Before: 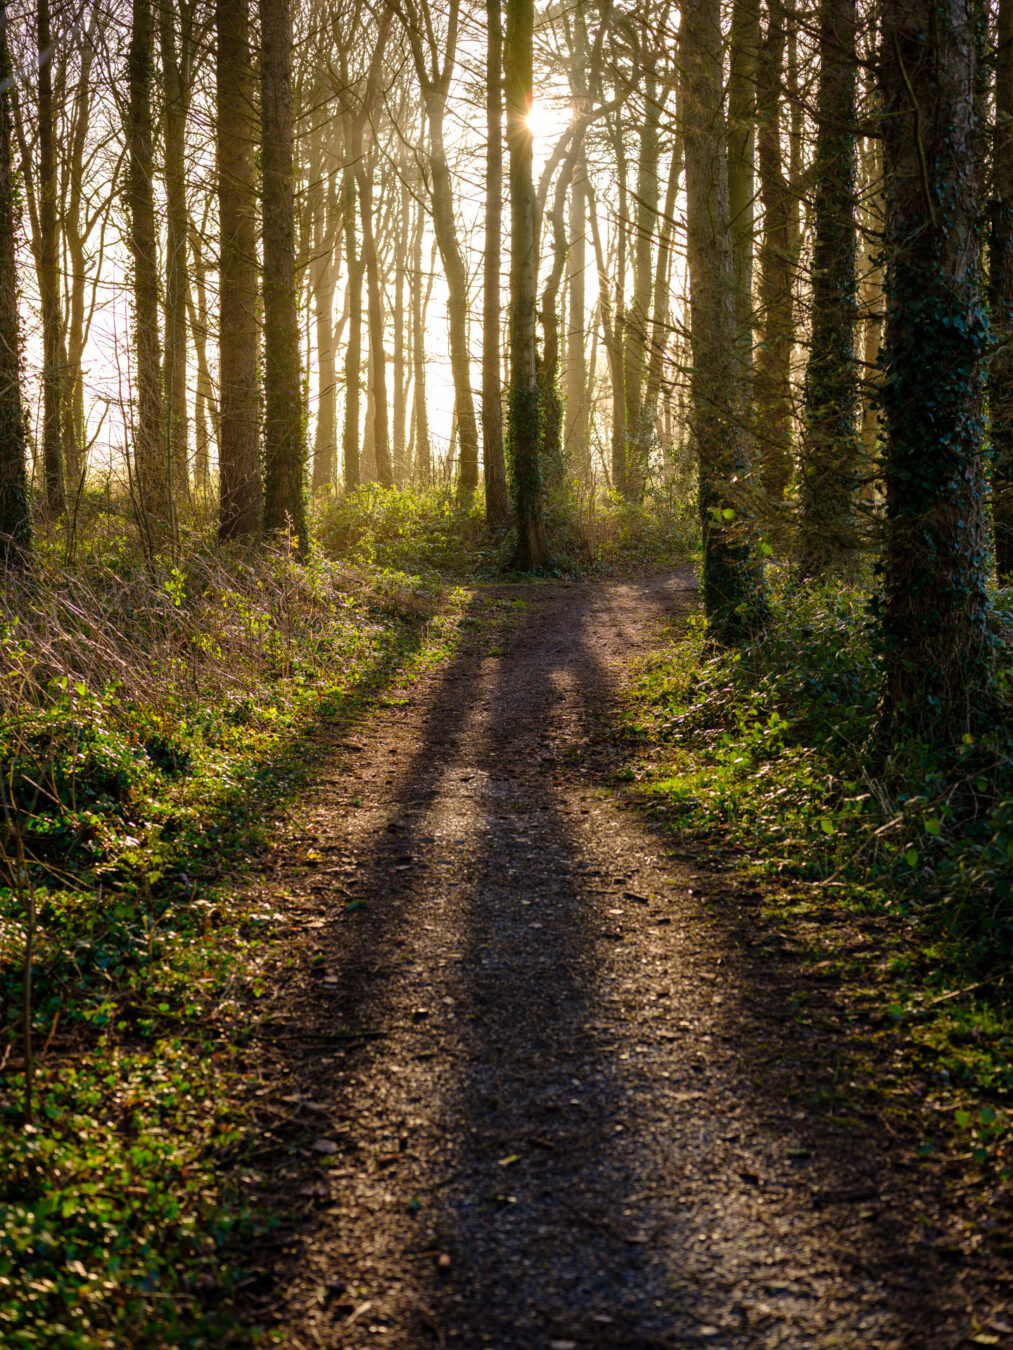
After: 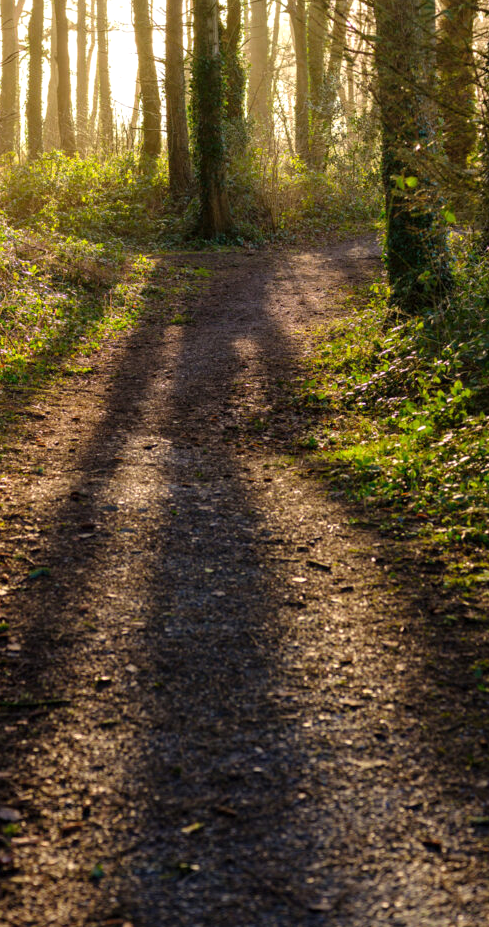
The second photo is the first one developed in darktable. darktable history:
crop: left 31.379%, top 24.658%, right 20.326%, bottom 6.628%
exposure: exposure 0.258 EV, compensate highlight preservation false
